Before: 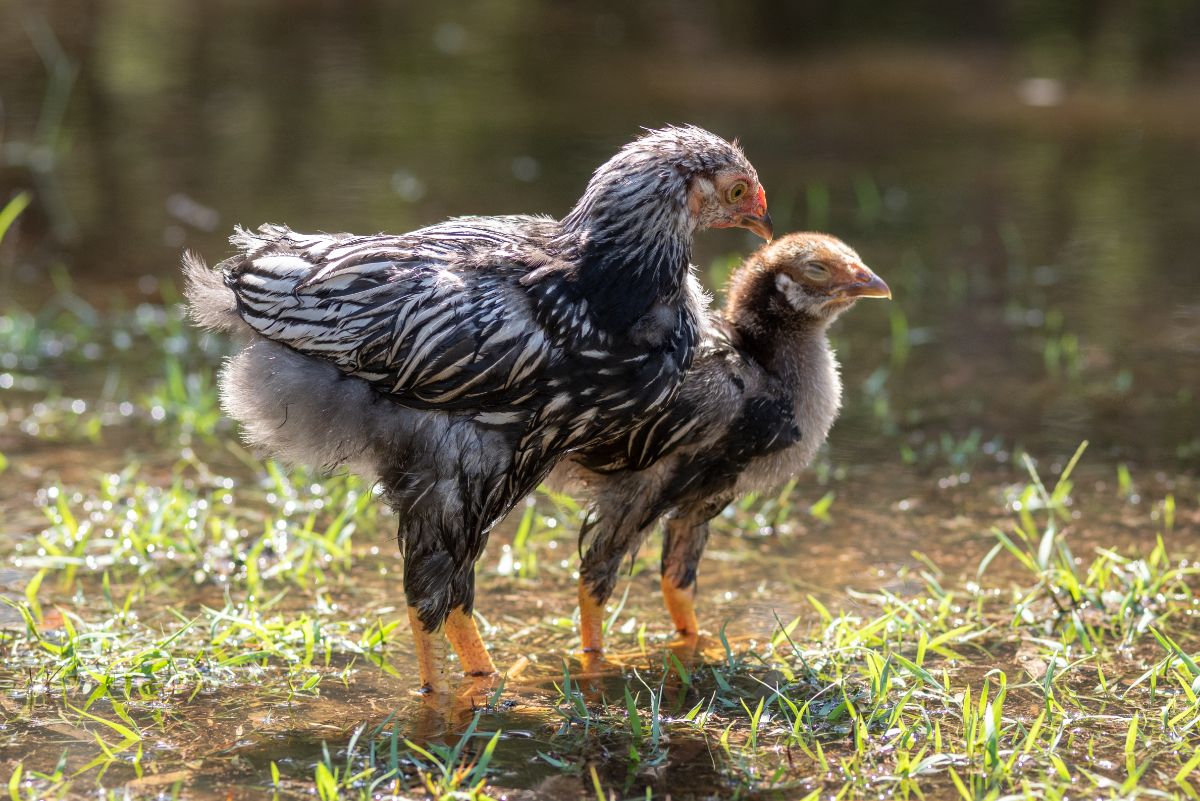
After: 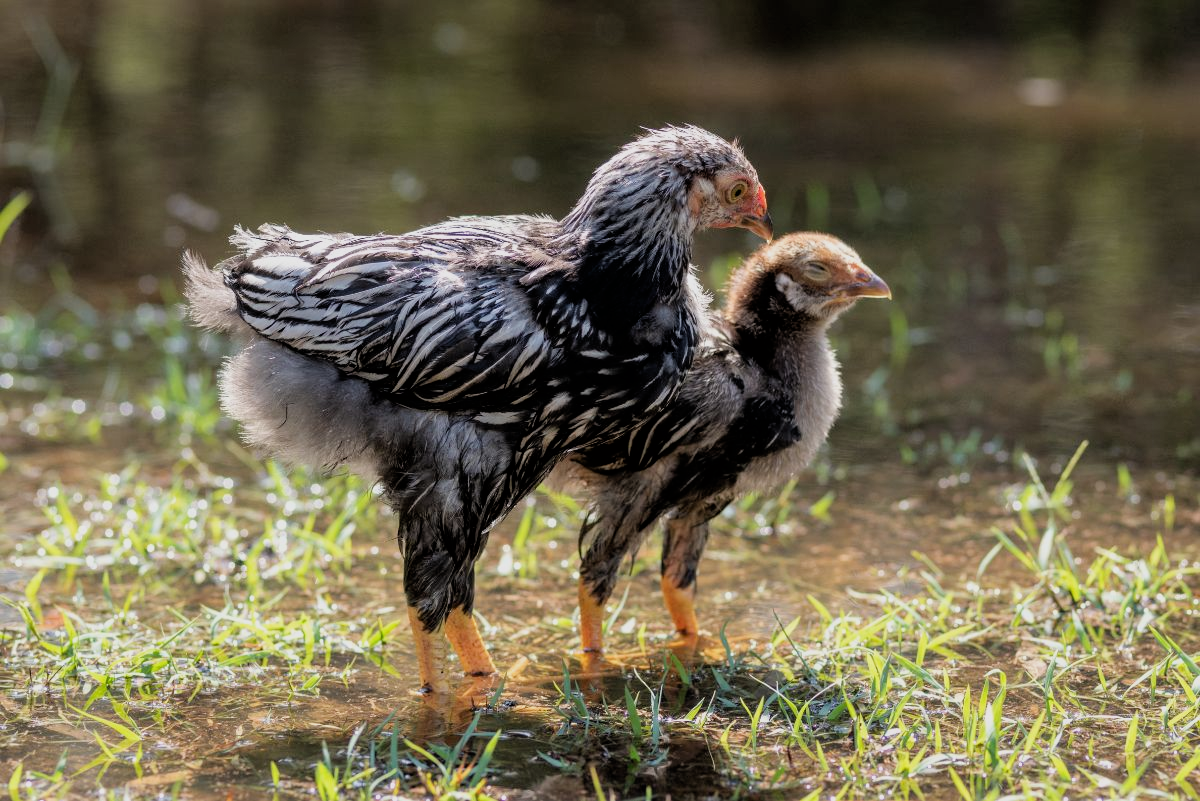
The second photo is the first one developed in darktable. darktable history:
filmic rgb: black relative exposure -5.79 EV, white relative exposure 3.39 EV, hardness 3.67
